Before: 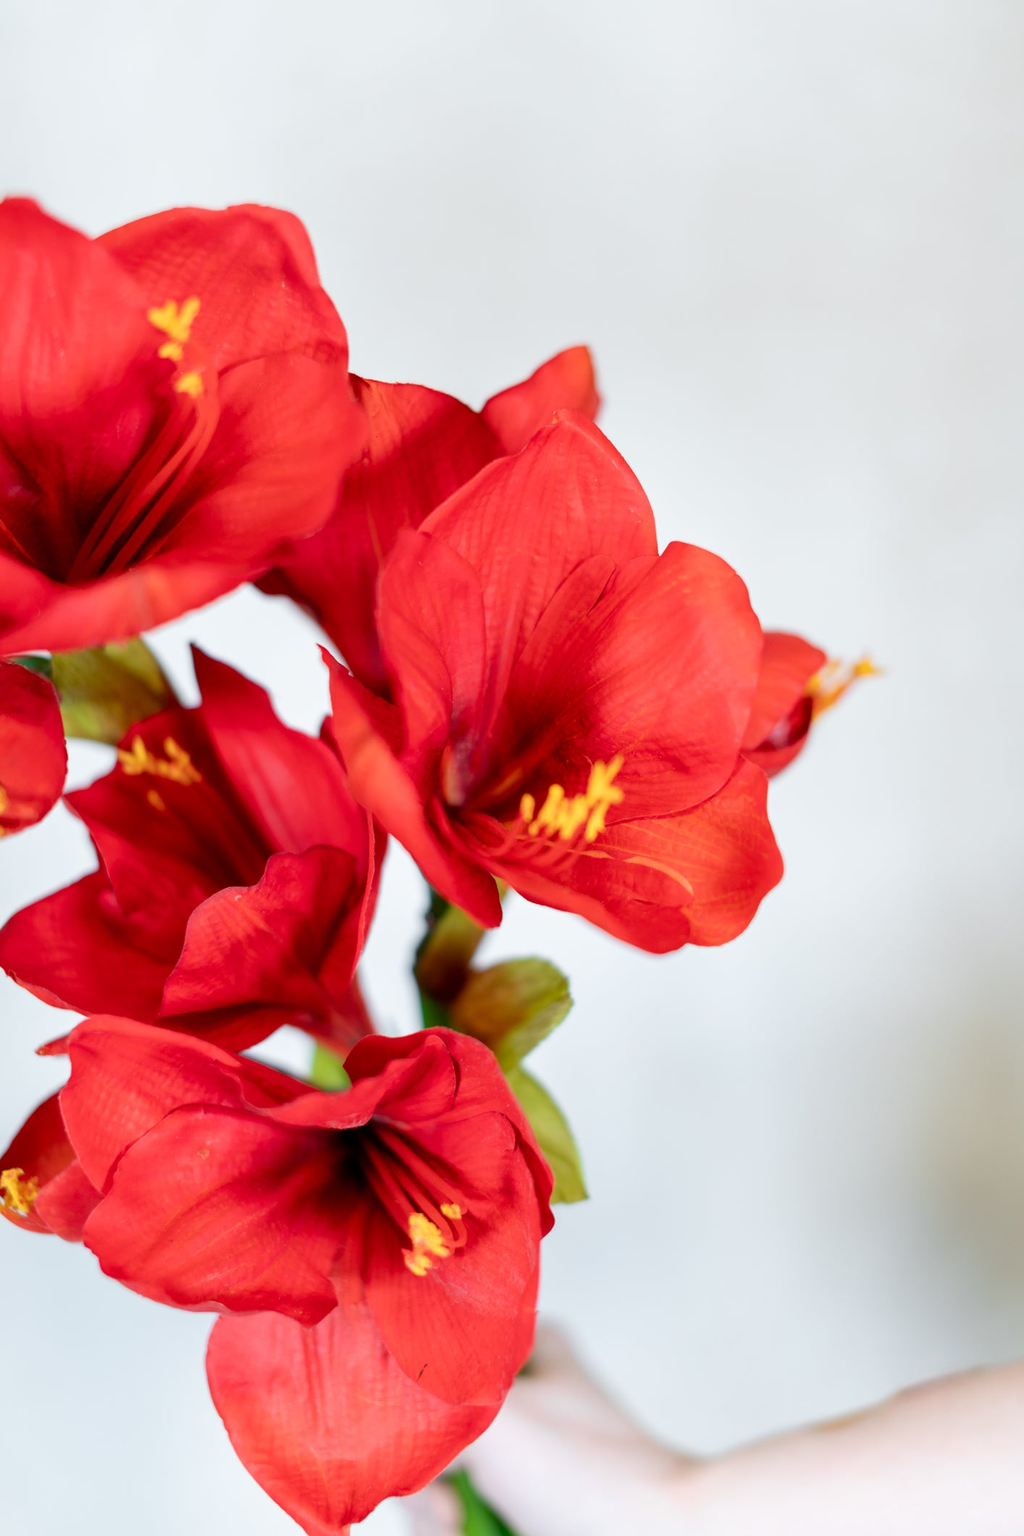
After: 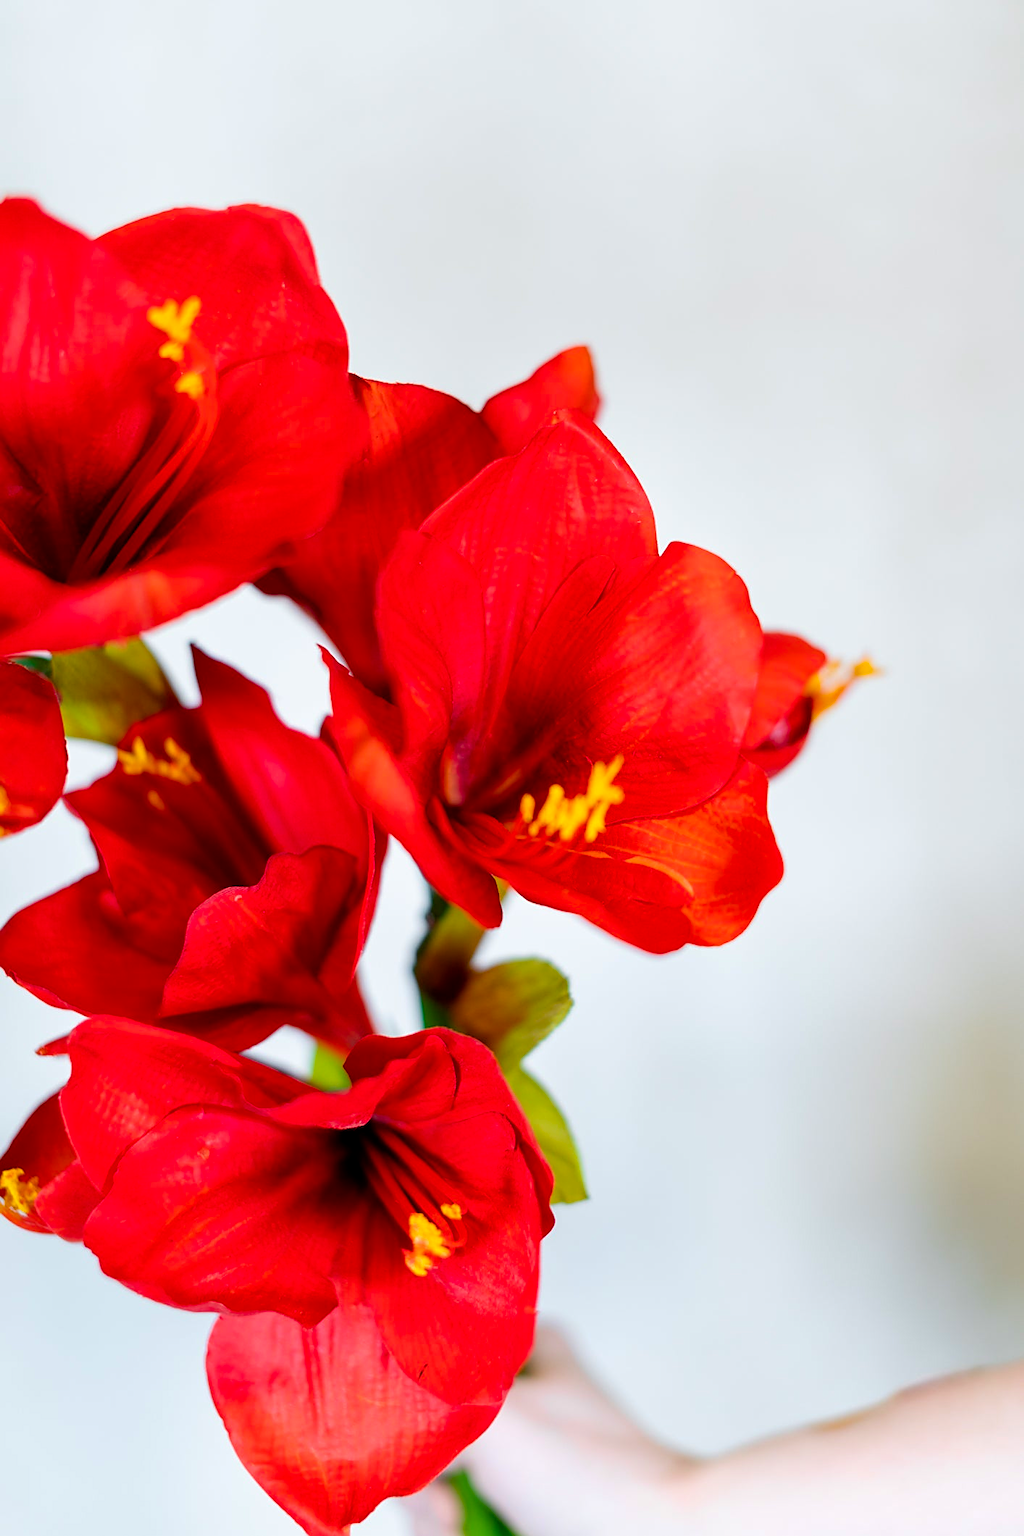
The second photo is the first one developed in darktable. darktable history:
color balance rgb: perceptual saturation grading › global saturation 25%, global vibrance 20%
exposure: black level correction 0.001, compensate highlight preservation false
sharpen: on, module defaults
